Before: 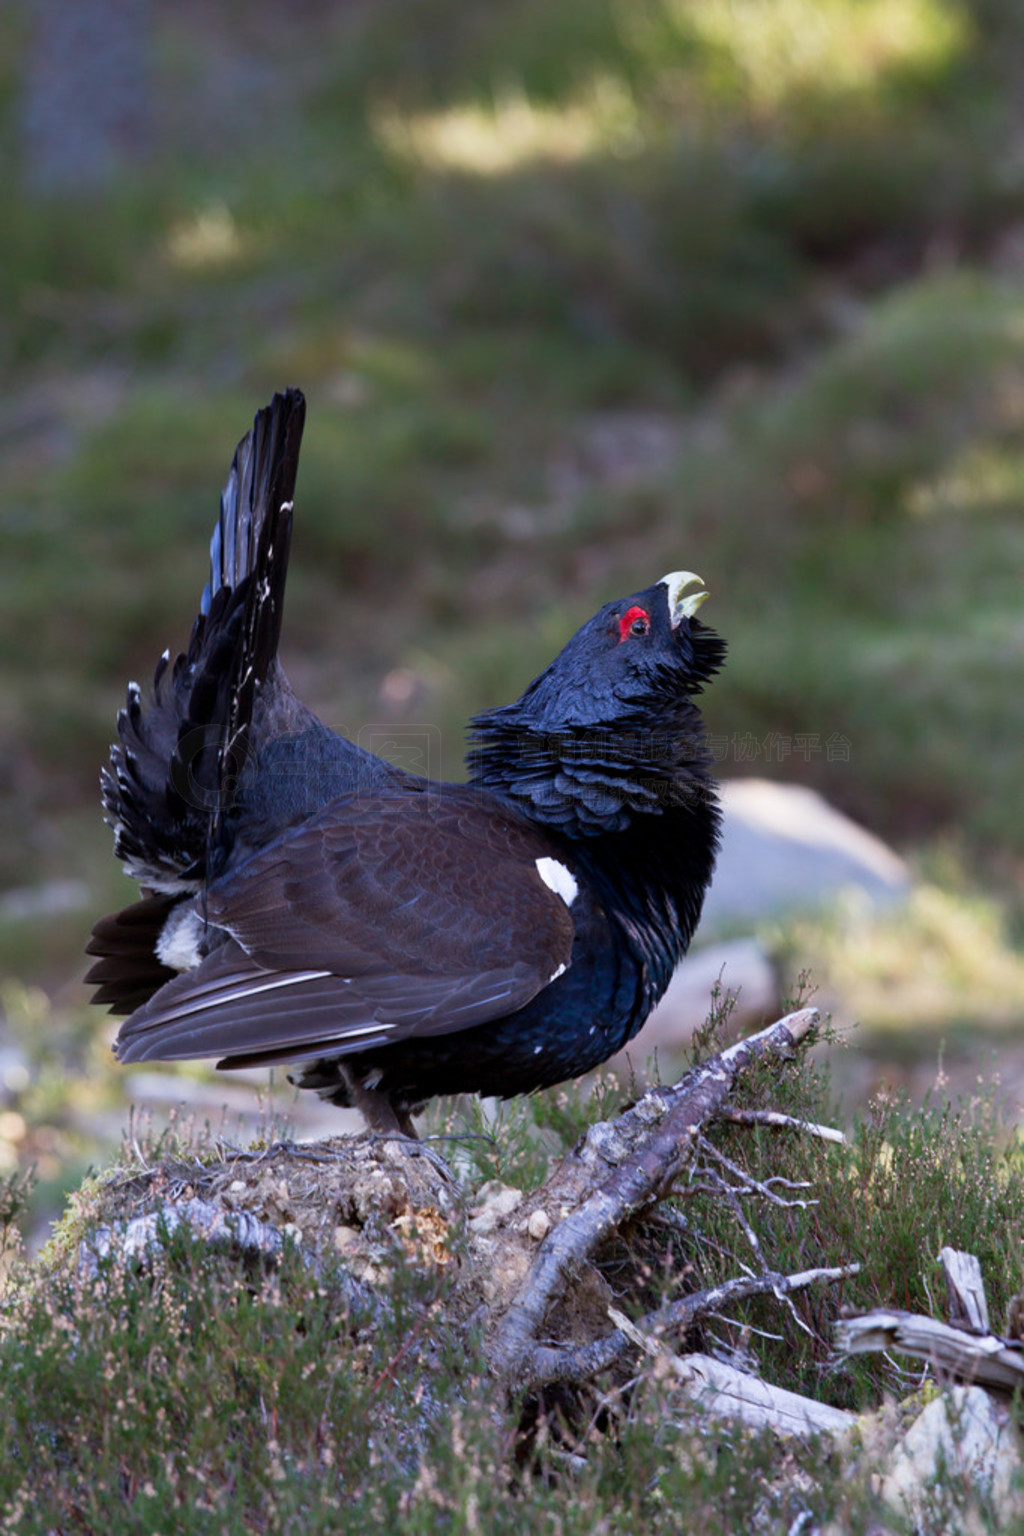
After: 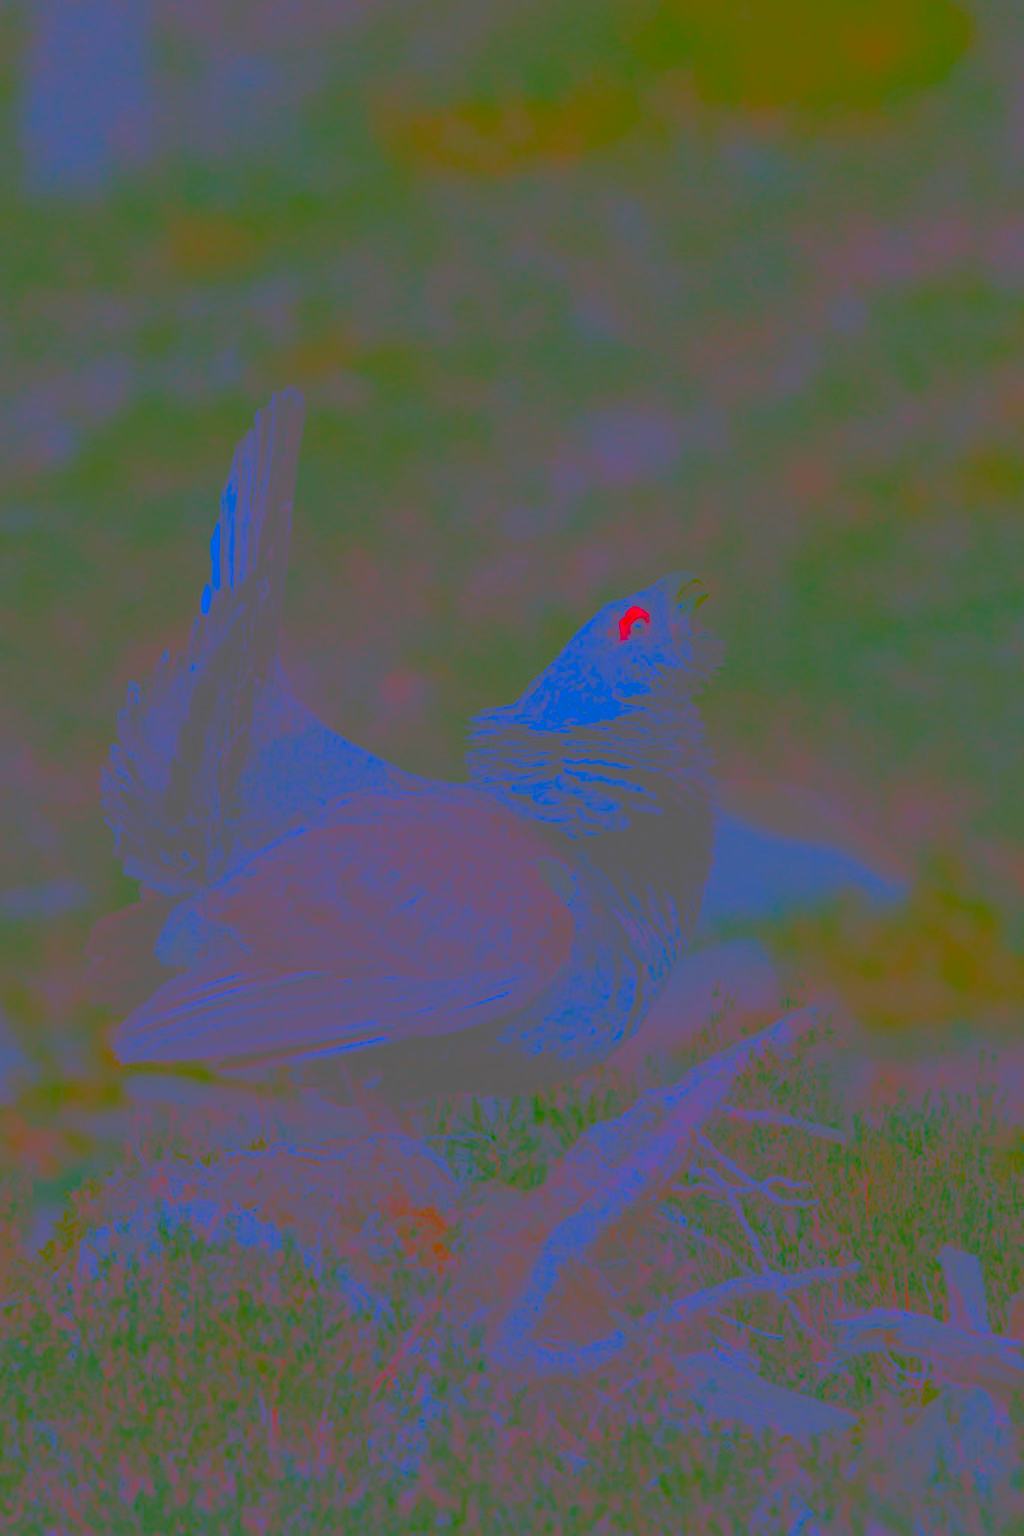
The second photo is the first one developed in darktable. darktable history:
contrast brightness saturation: contrast -0.983, brightness -0.166, saturation 0.746
